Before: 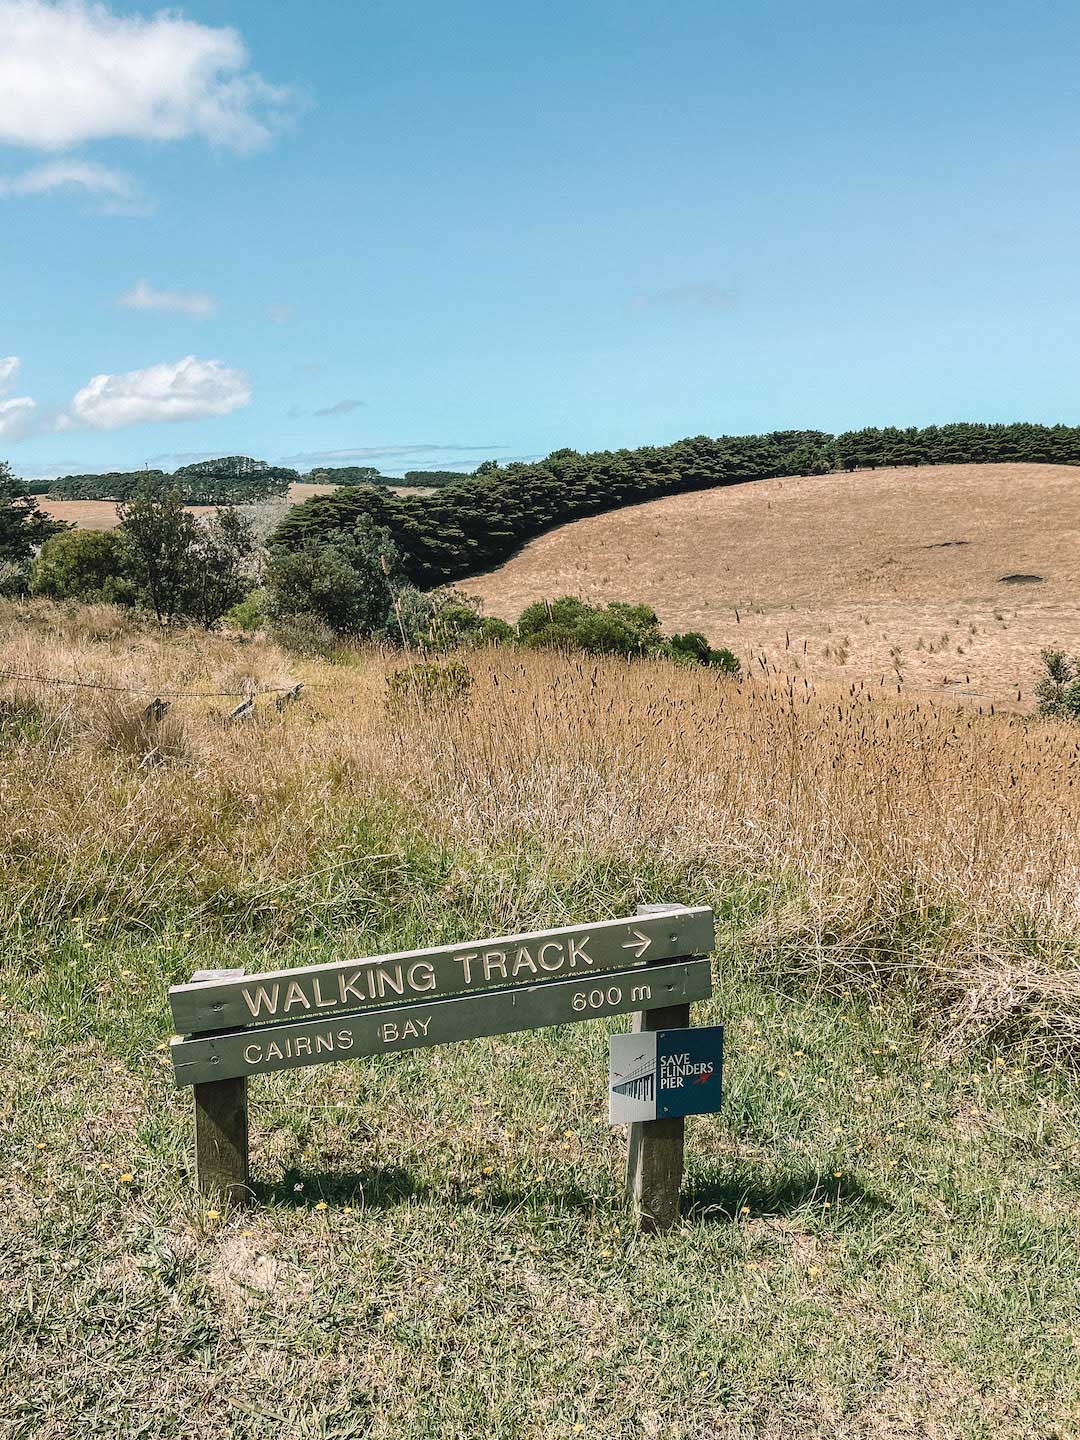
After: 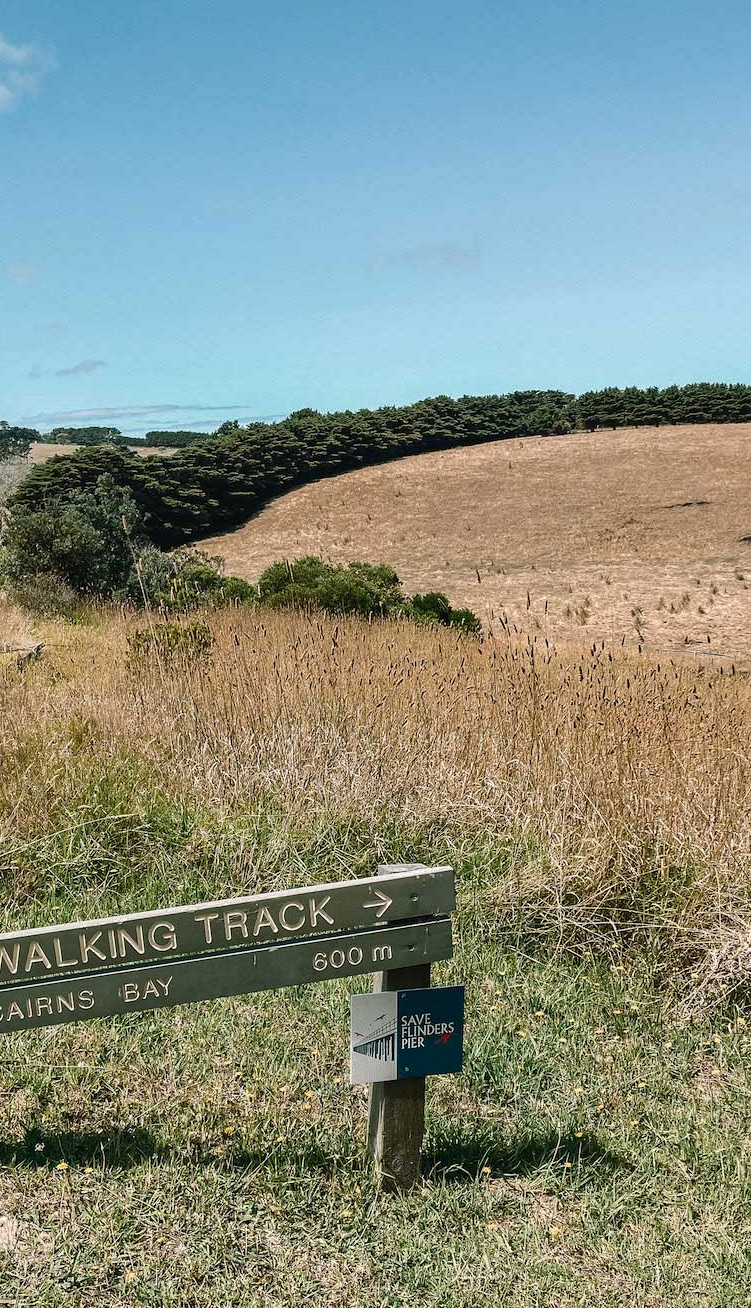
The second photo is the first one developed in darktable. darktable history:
rotate and perspective: automatic cropping original format, crop left 0, crop top 0
contrast brightness saturation: brightness -0.09
crop and rotate: left 24.034%, top 2.838%, right 6.406%, bottom 6.299%
